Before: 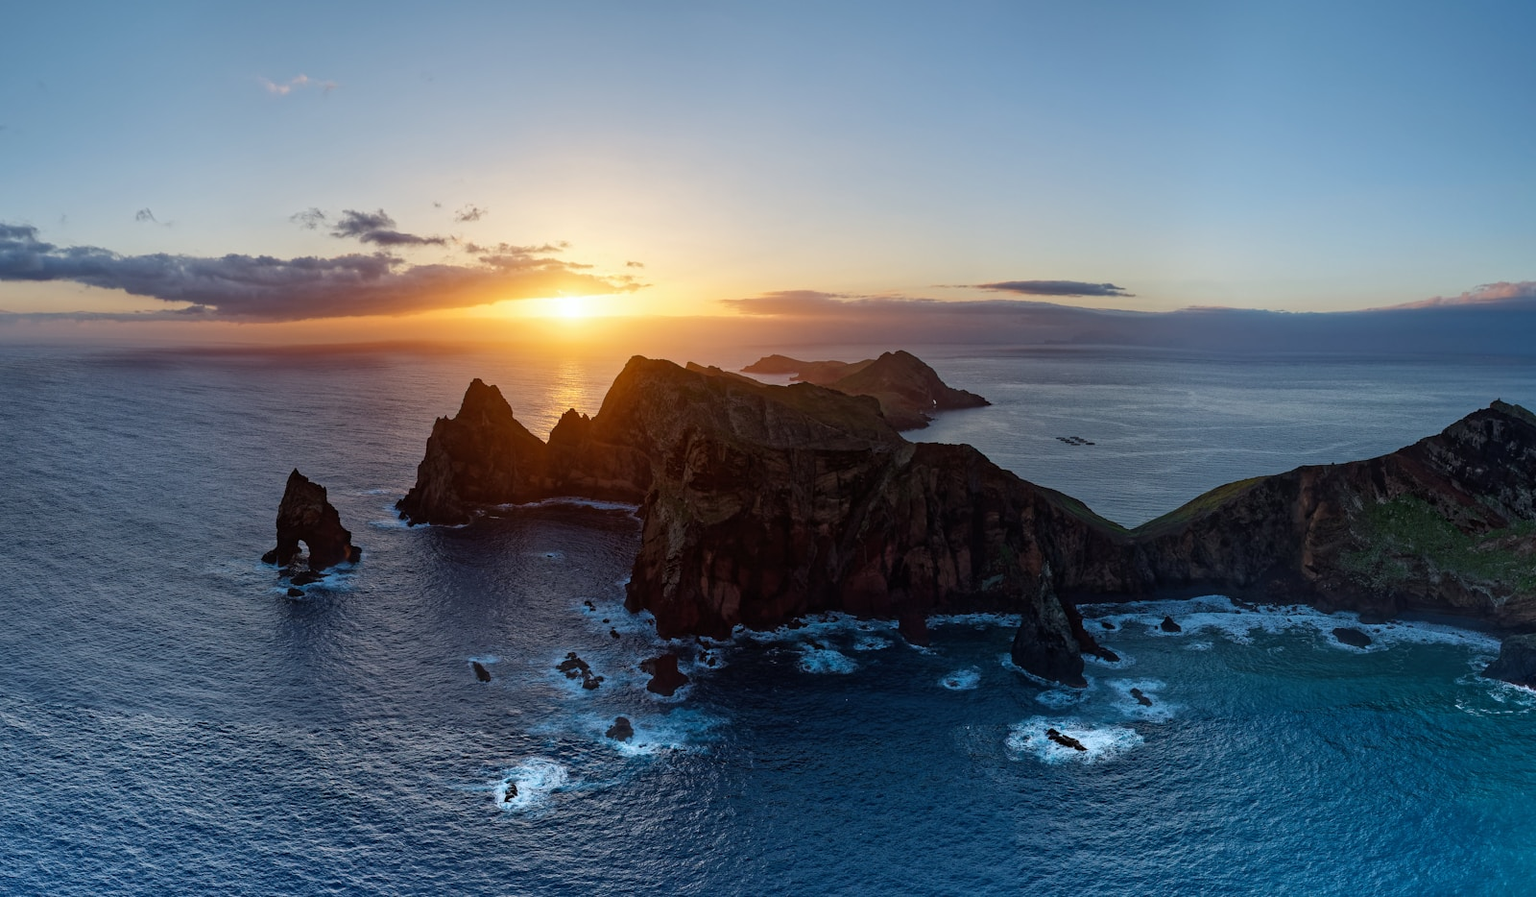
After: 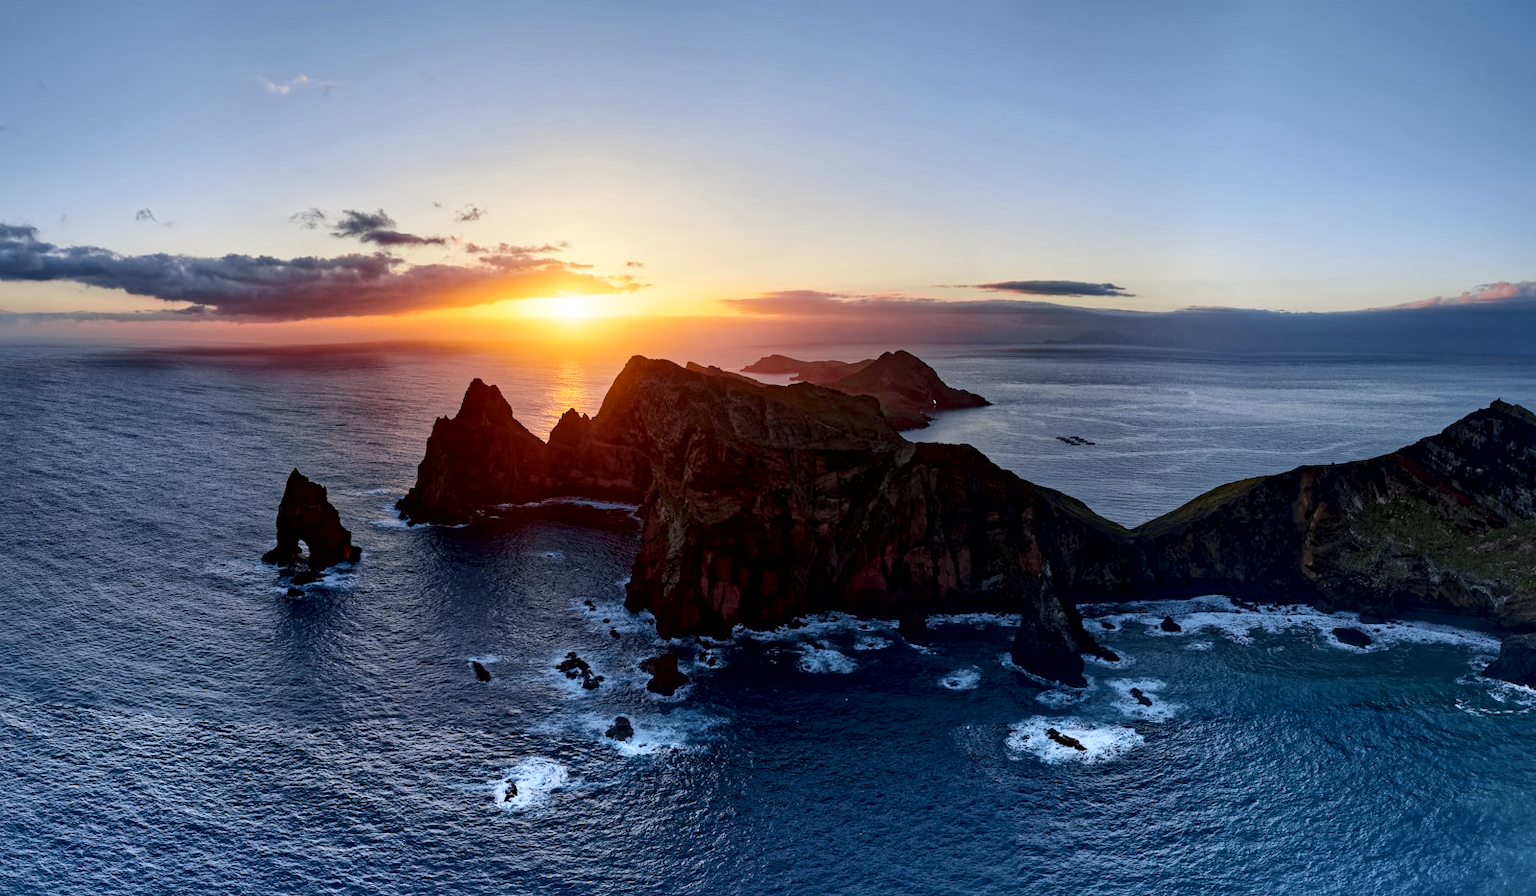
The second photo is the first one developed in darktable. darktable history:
tone curve: curves: ch0 [(0, 0) (0.087, 0.054) (0.281, 0.245) (0.506, 0.526) (0.8, 0.824) (0.994, 0.955)]; ch1 [(0, 0) (0.27, 0.195) (0.406, 0.435) (0.452, 0.474) (0.495, 0.5) (0.514, 0.508) (0.537, 0.556) (0.654, 0.689) (1, 1)]; ch2 [(0, 0) (0.269, 0.299) (0.459, 0.441) (0.498, 0.499) (0.523, 0.52) (0.551, 0.549) (0.633, 0.625) (0.659, 0.681) (0.718, 0.764) (1, 1)], color space Lab, independent channels, preserve colors none
local contrast: mode bilateral grid, contrast 26, coarseness 59, detail 151%, midtone range 0.2
